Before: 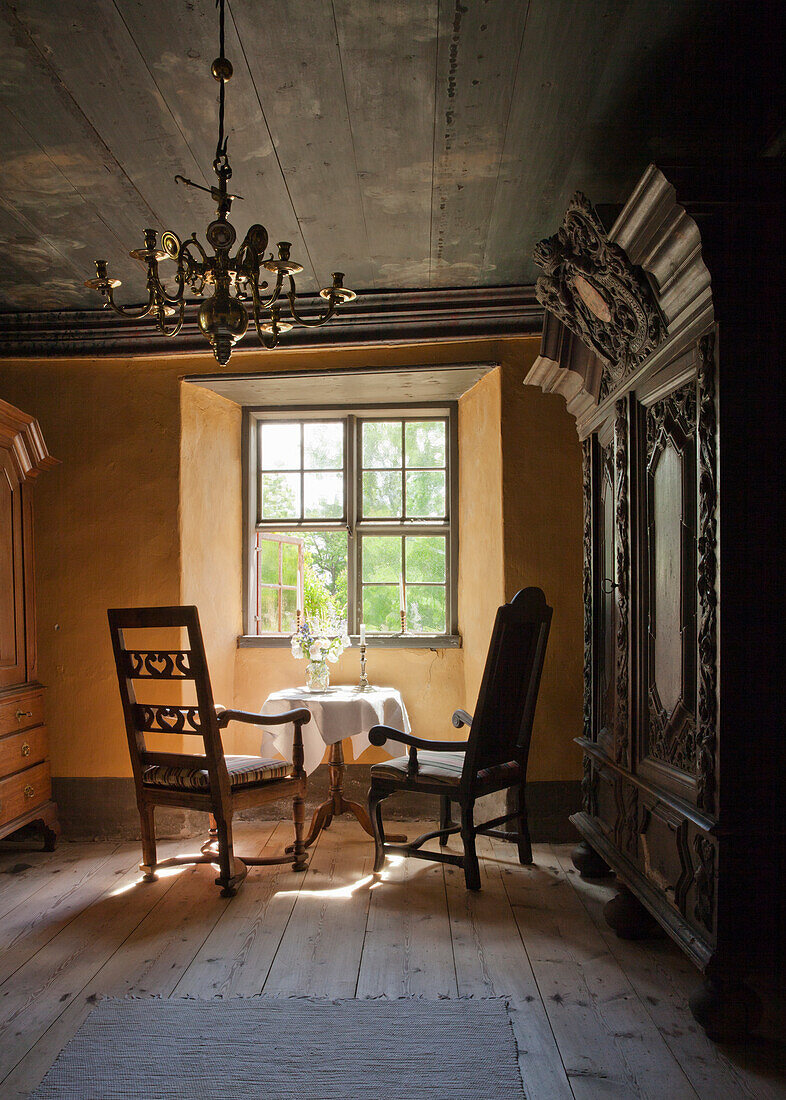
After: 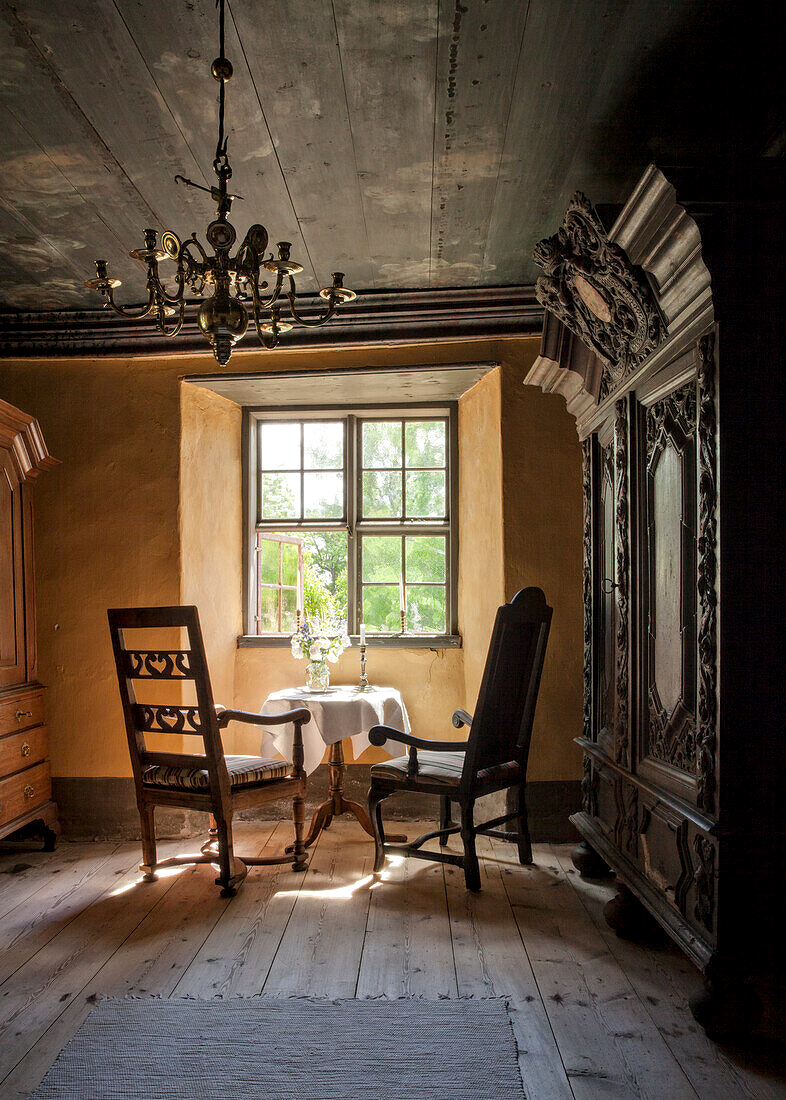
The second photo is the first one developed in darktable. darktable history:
local contrast: highlights 62%, detail 143%, midtone range 0.422
